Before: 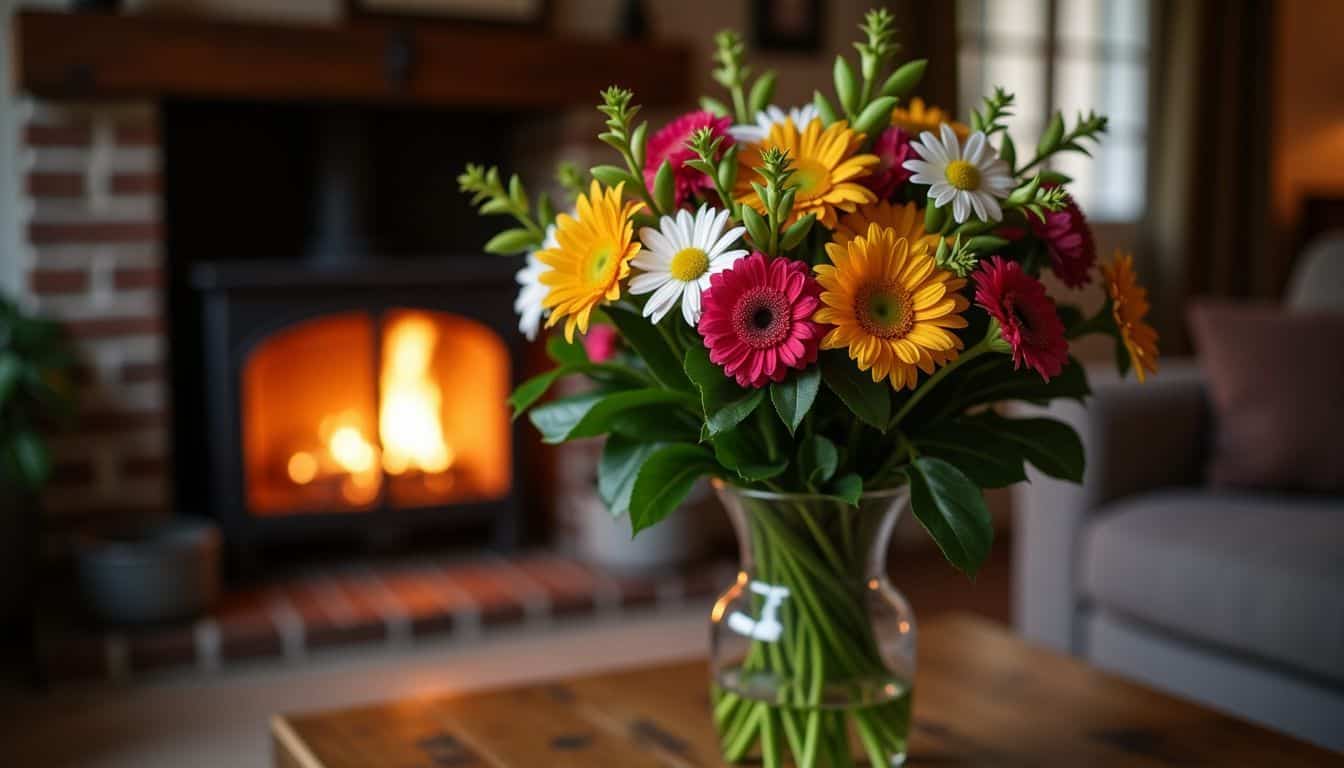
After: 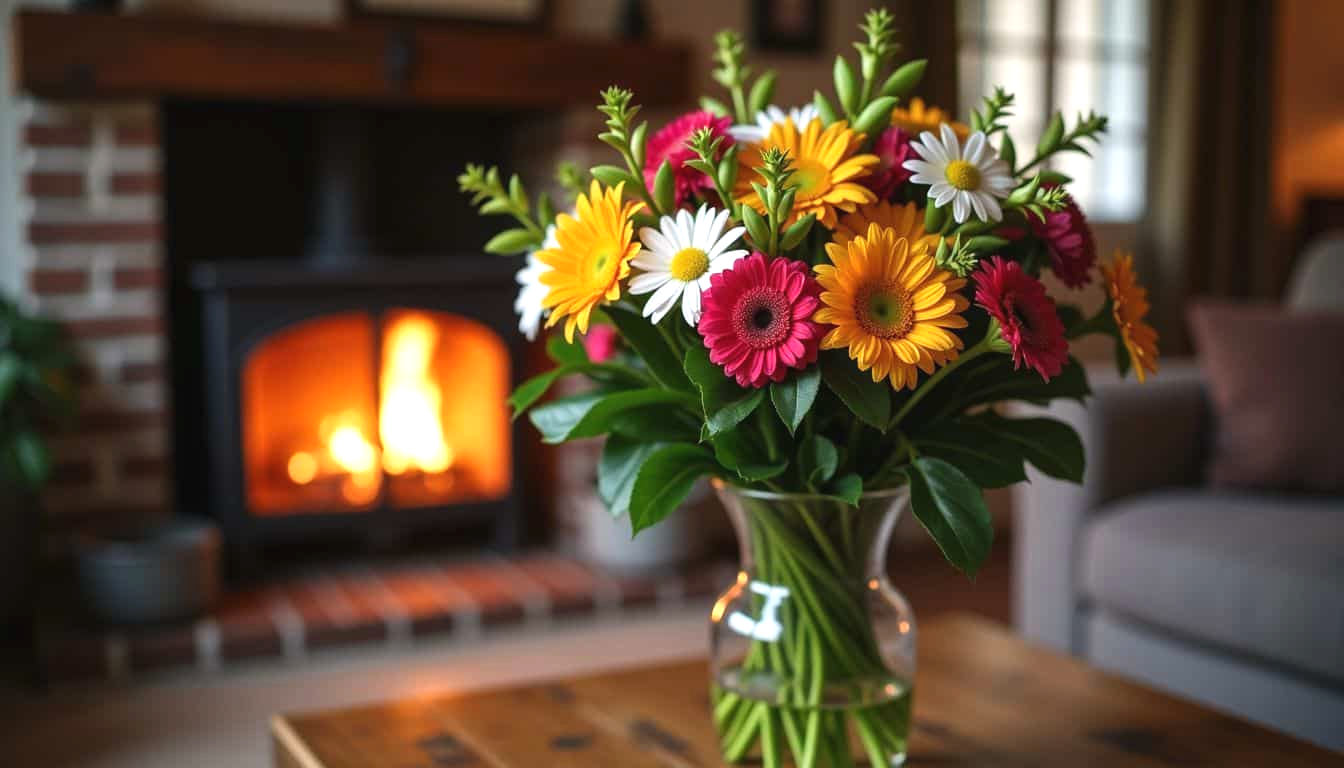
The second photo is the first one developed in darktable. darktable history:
exposure: black level correction -0.002, exposure 0.534 EV, compensate exposure bias true, compensate highlight preservation false
